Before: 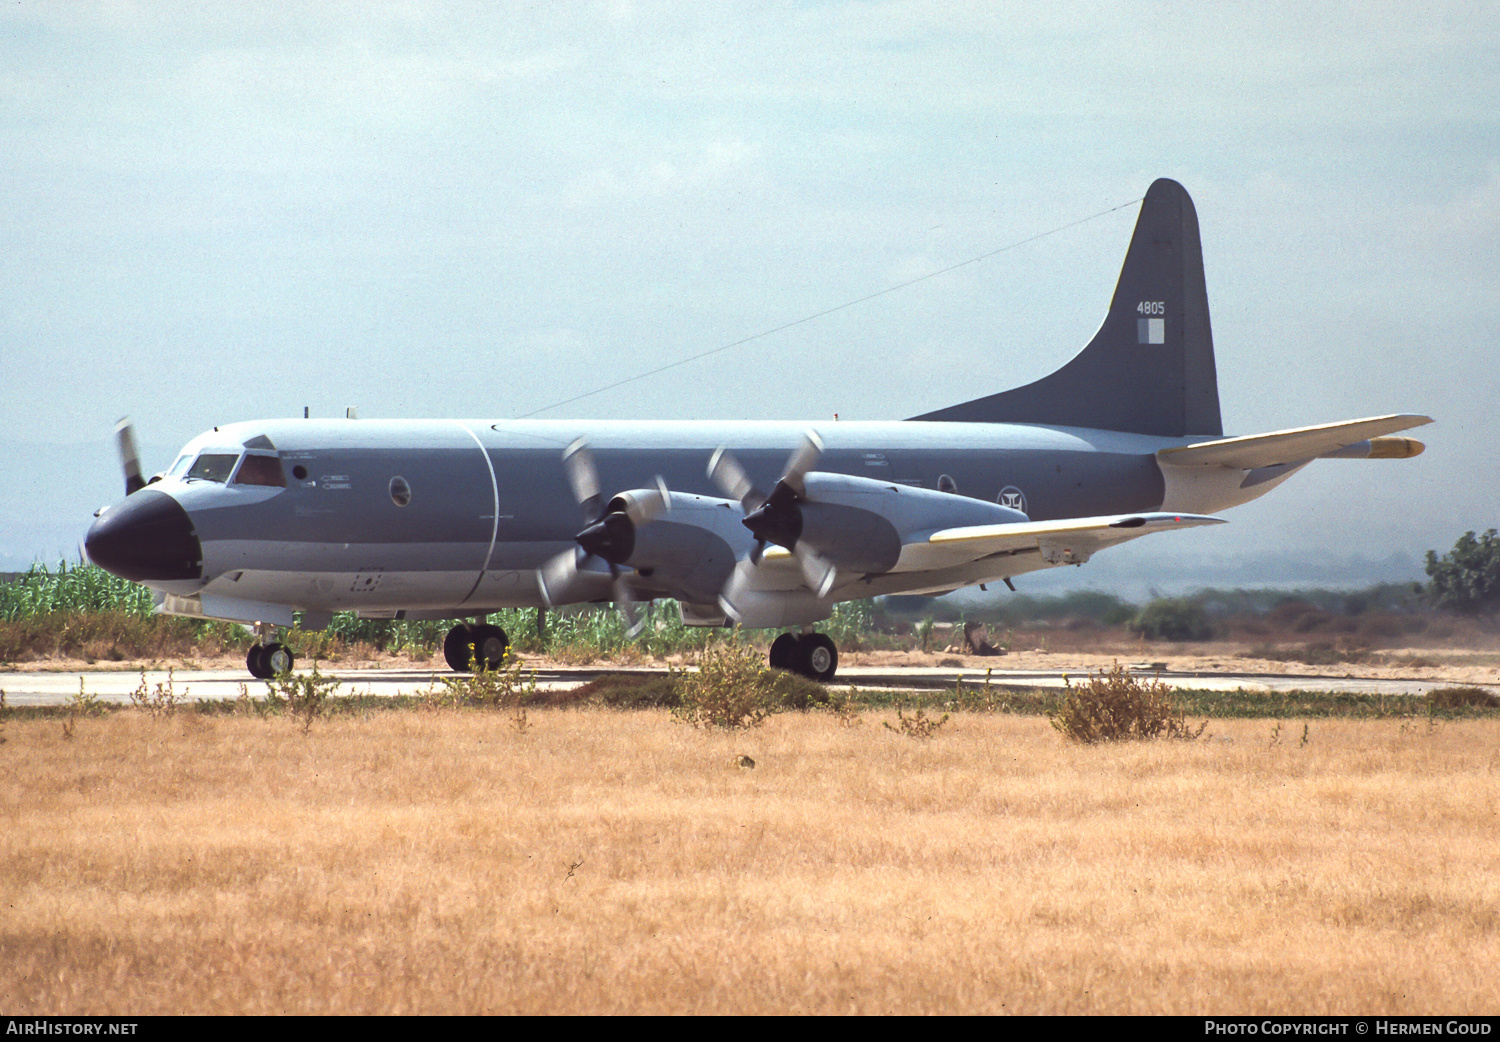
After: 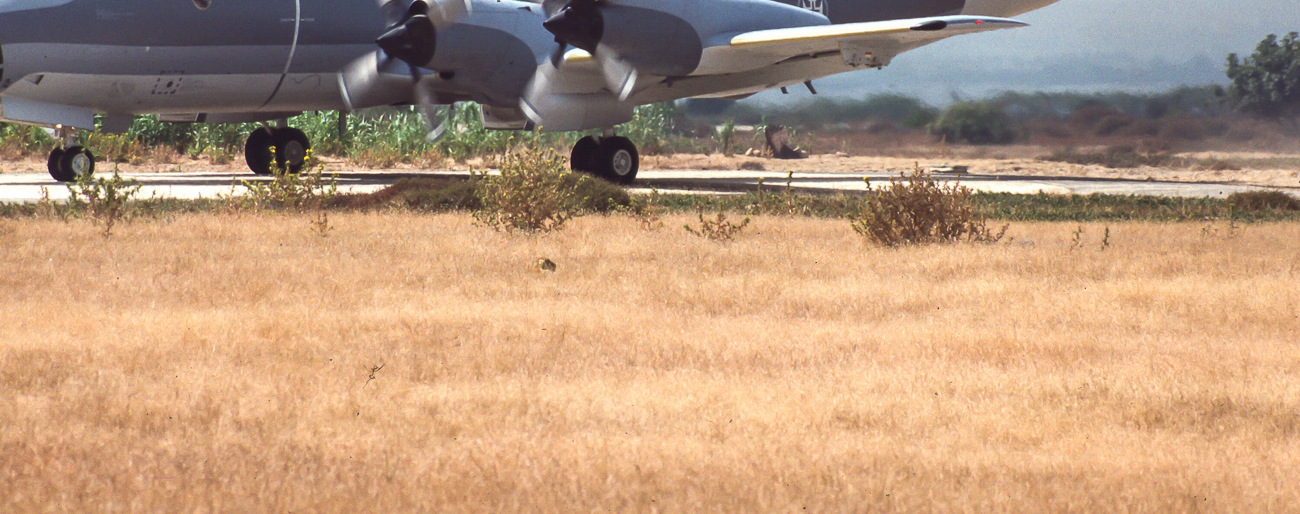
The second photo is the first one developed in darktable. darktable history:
crop and rotate: left 13.319%, top 47.708%, bottom 2.921%
